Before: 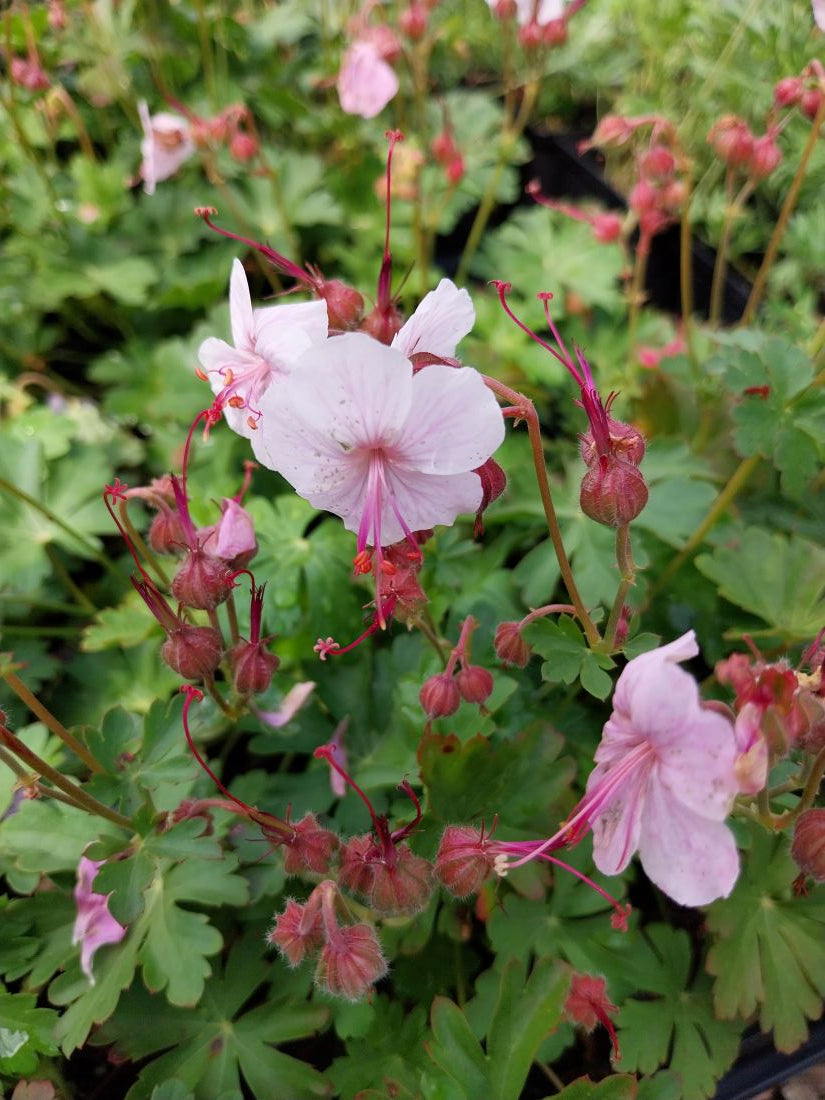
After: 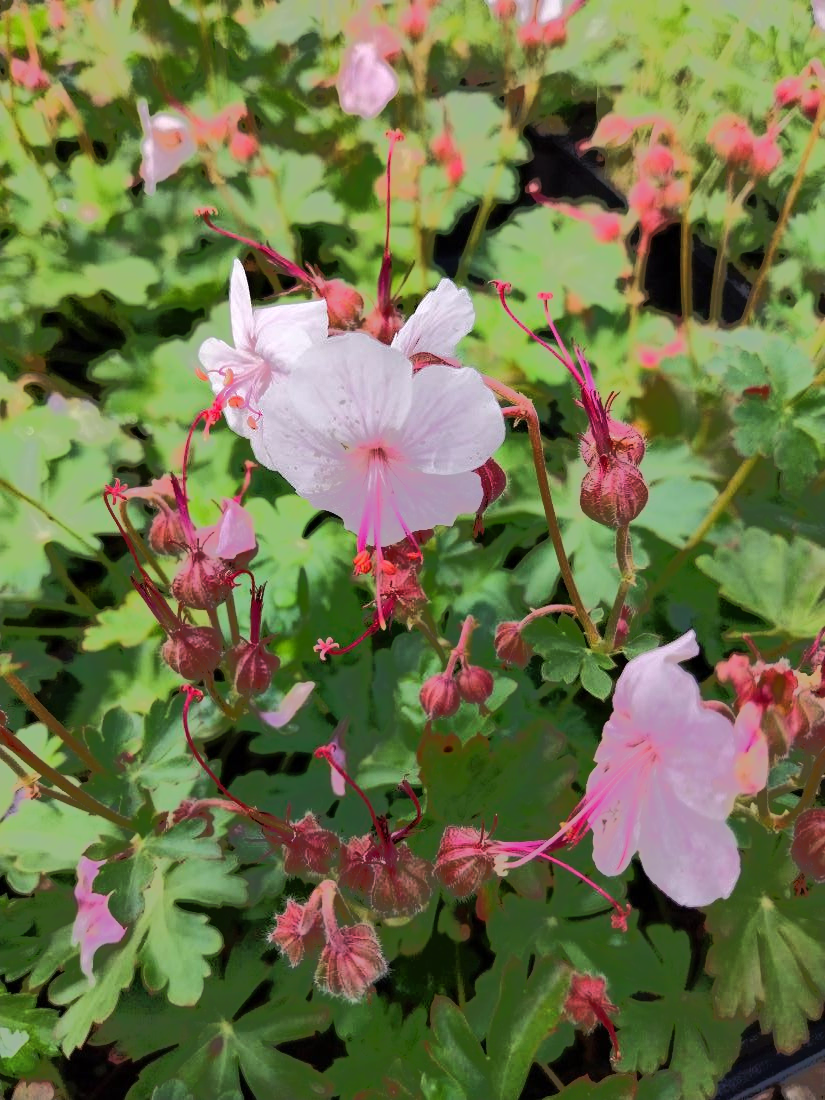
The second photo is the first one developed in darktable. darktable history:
tone equalizer: -7 EV -0.612 EV, -6 EV 0.967 EV, -5 EV -0.486 EV, -4 EV 0.465 EV, -3 EV 0.428 EV, -2 EV 0.157 EV, -1 EV -0.148 EV, +0 EV -0.401 EV, edges refinement/feathering 500, mask exposure compensation -1.57 EV, preserve details no
